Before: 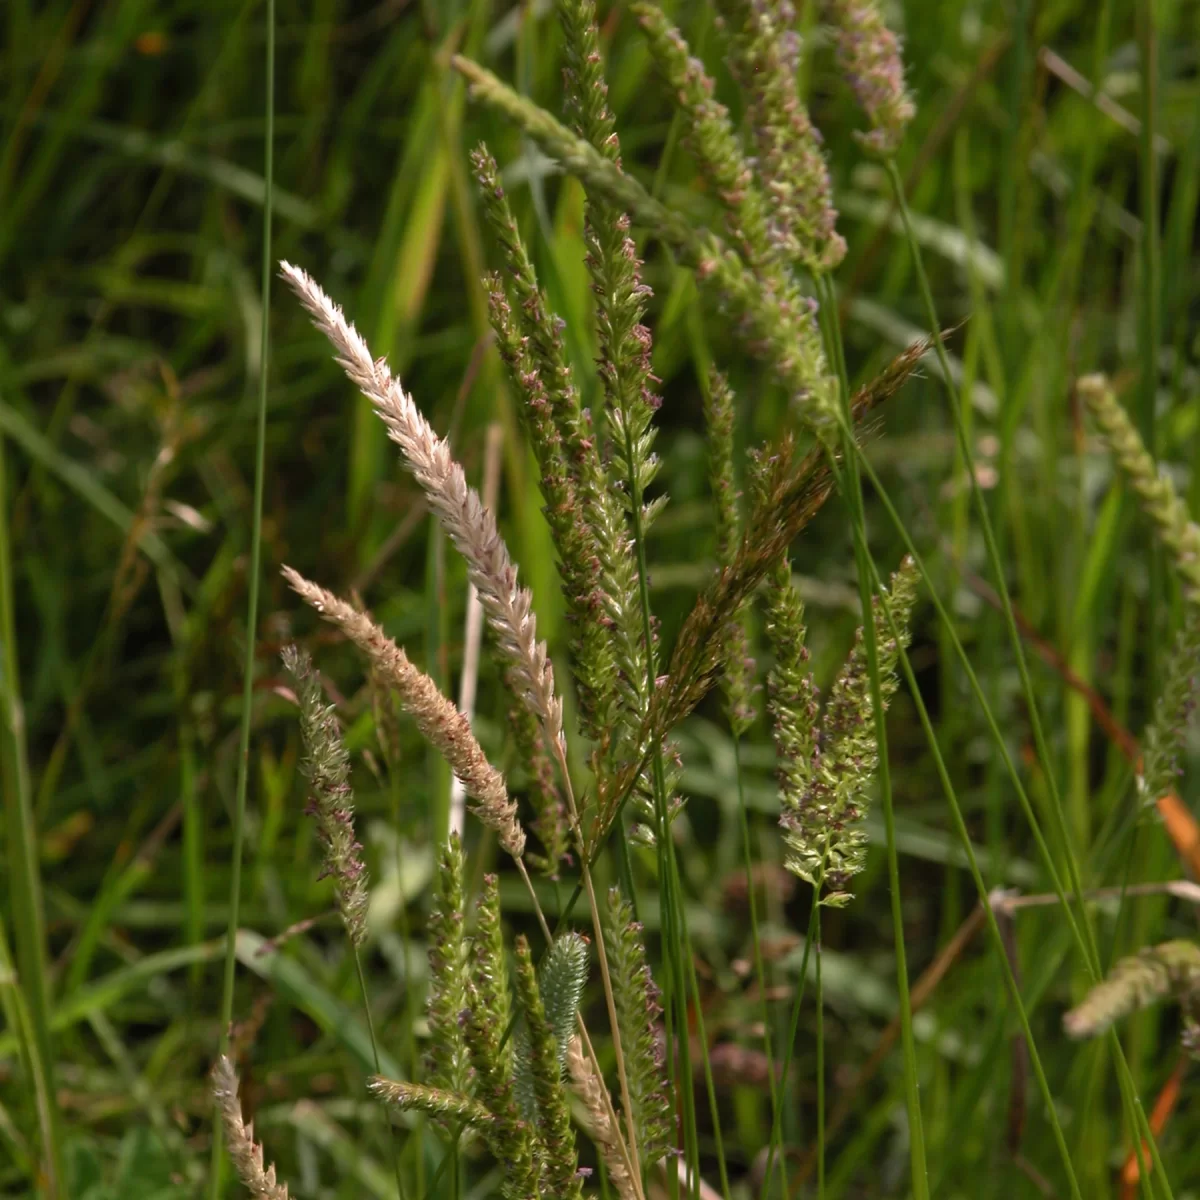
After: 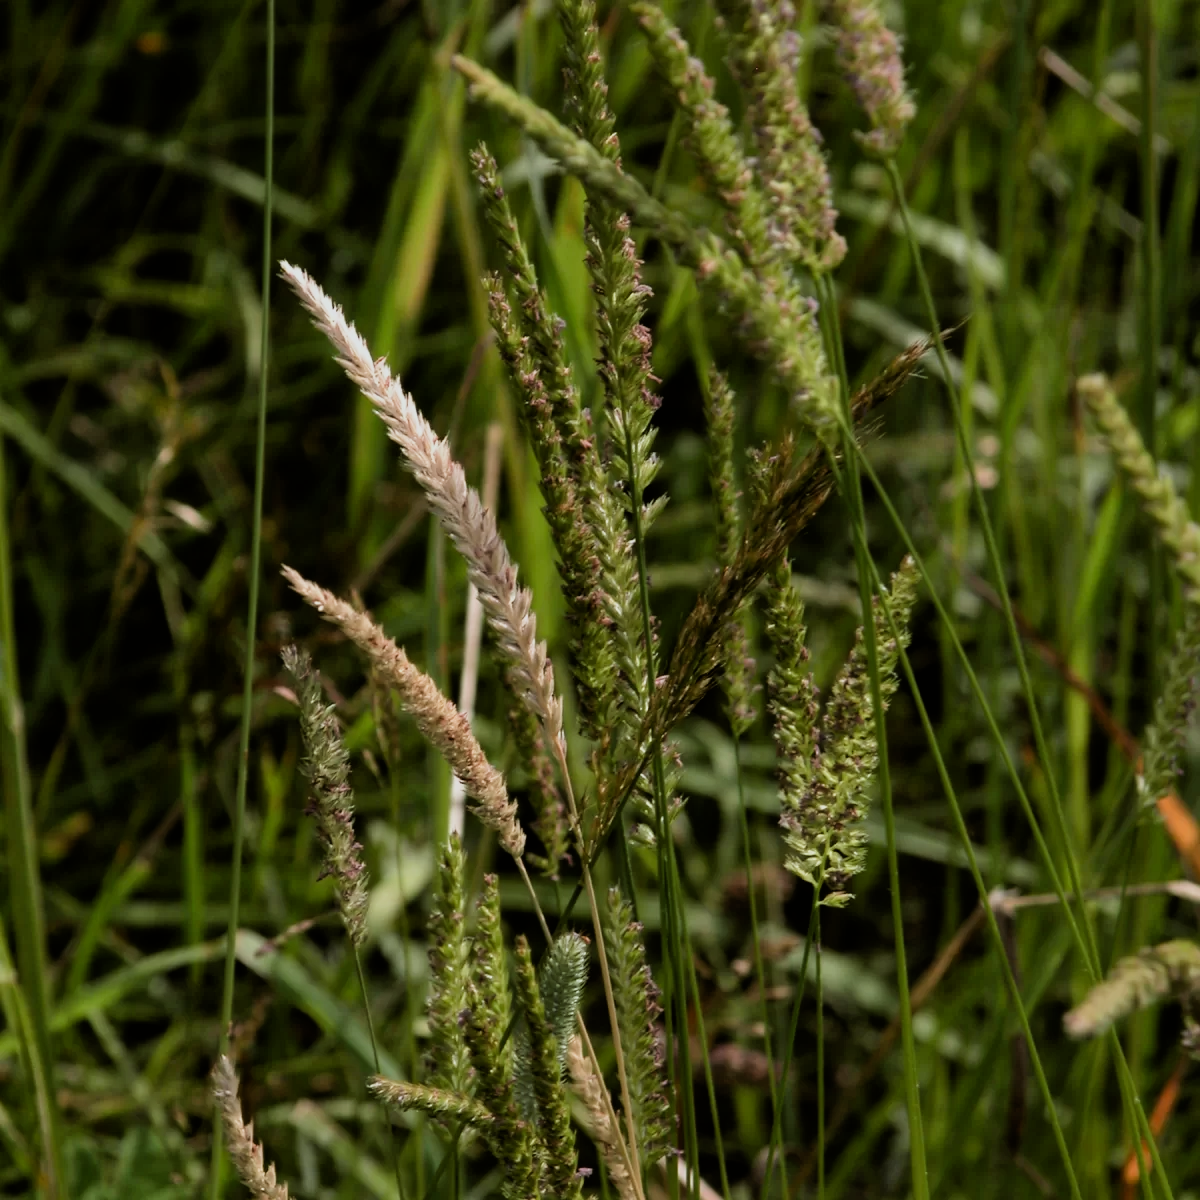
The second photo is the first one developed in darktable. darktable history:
filmic rgb: black relative exposure -5 EV, hardness 2.88, contrast 1.3, highlights saturation mix -30%
color balance: lift [1.004, 1.002, 1.002, 0.998], gamma [1, 1.007, 1.002, 0.993], gain [1, 0.977, 1.013, 1.023], contrast -3.64%
